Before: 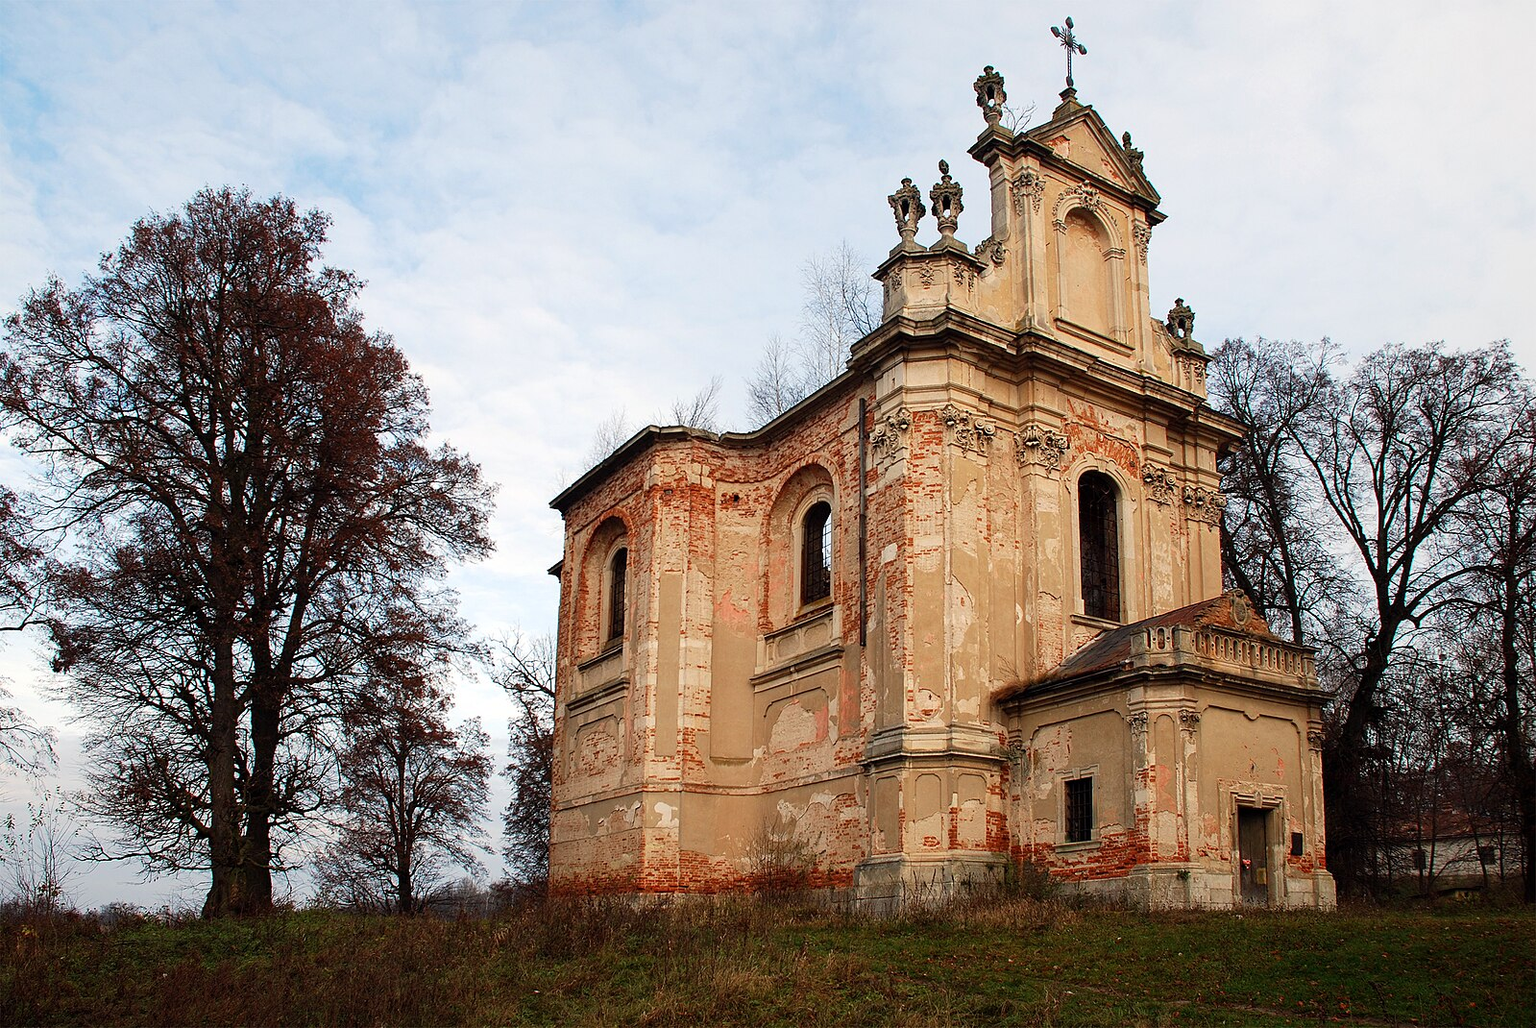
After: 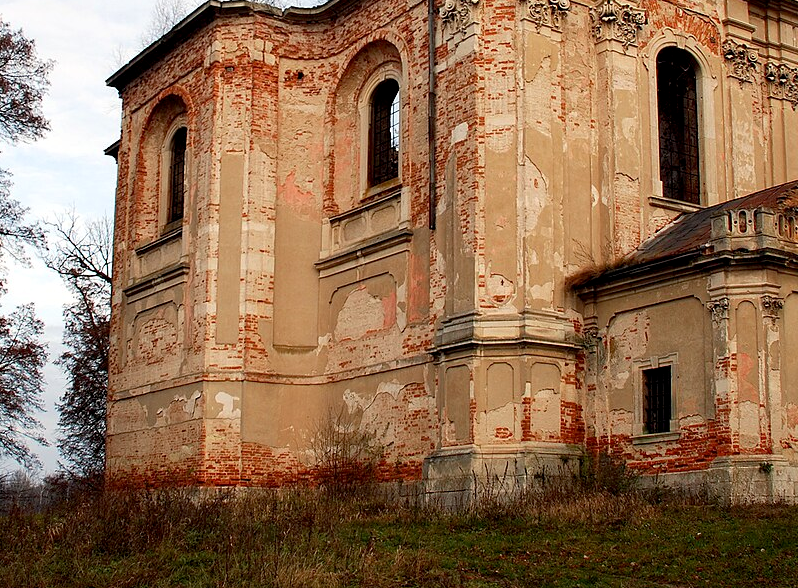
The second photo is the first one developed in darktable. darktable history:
tone equalizer: edges refinement/feathering 500, mask exposure compensation -1.57 EV, preserve details no
crop: left 29.204%, top 41.495%, right 20.866%, bottom 3.511%
exposure: black level correction 0.005, exposure 0.003 EV, compensate highlight preservation false
